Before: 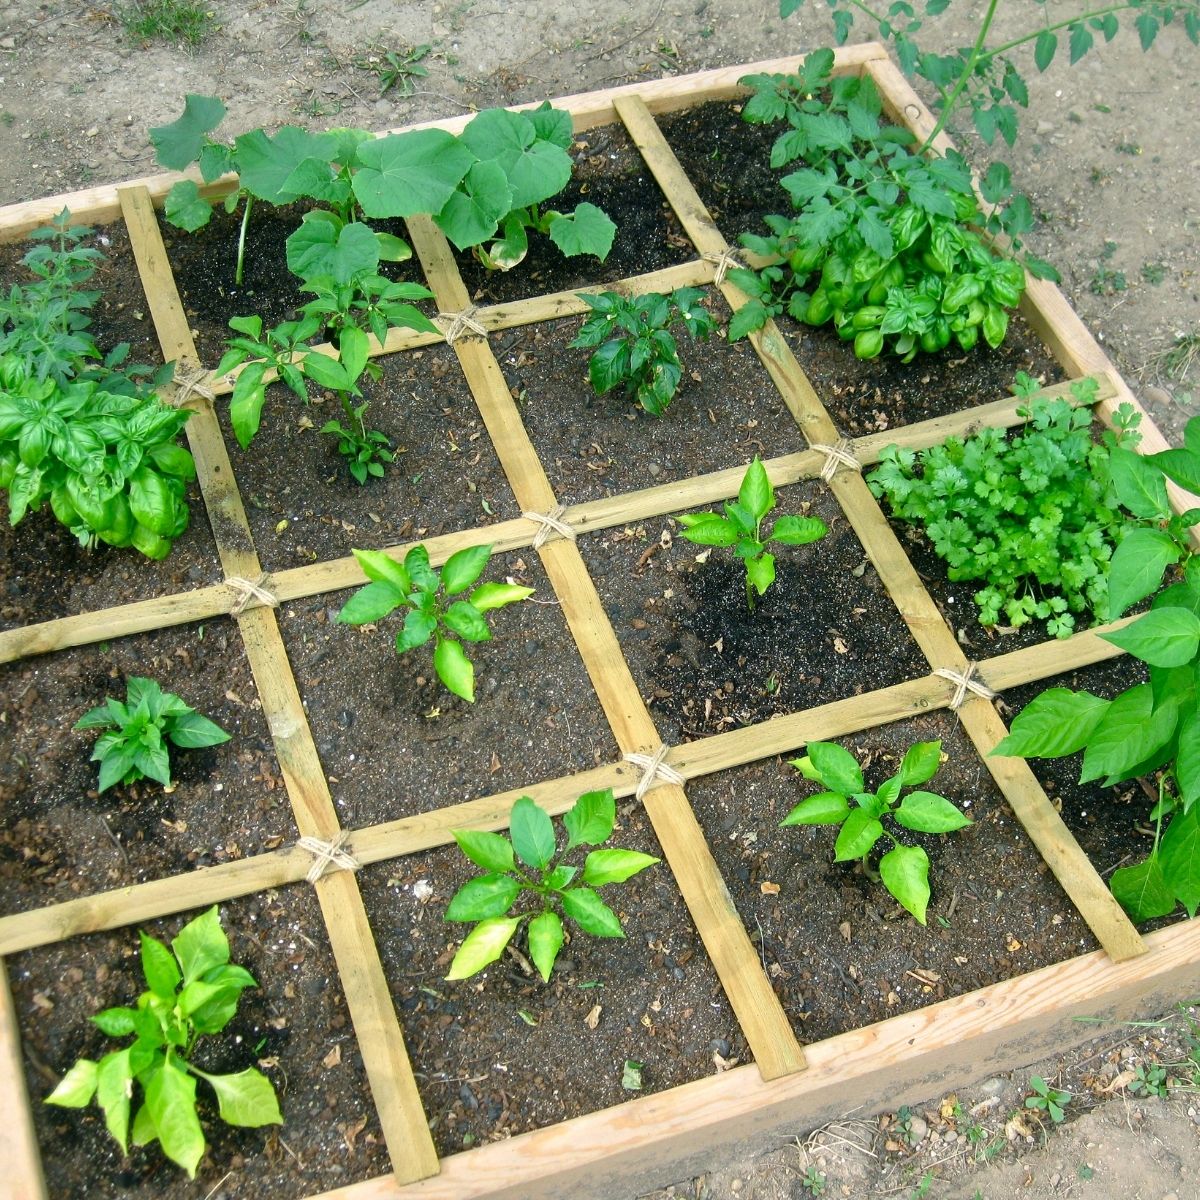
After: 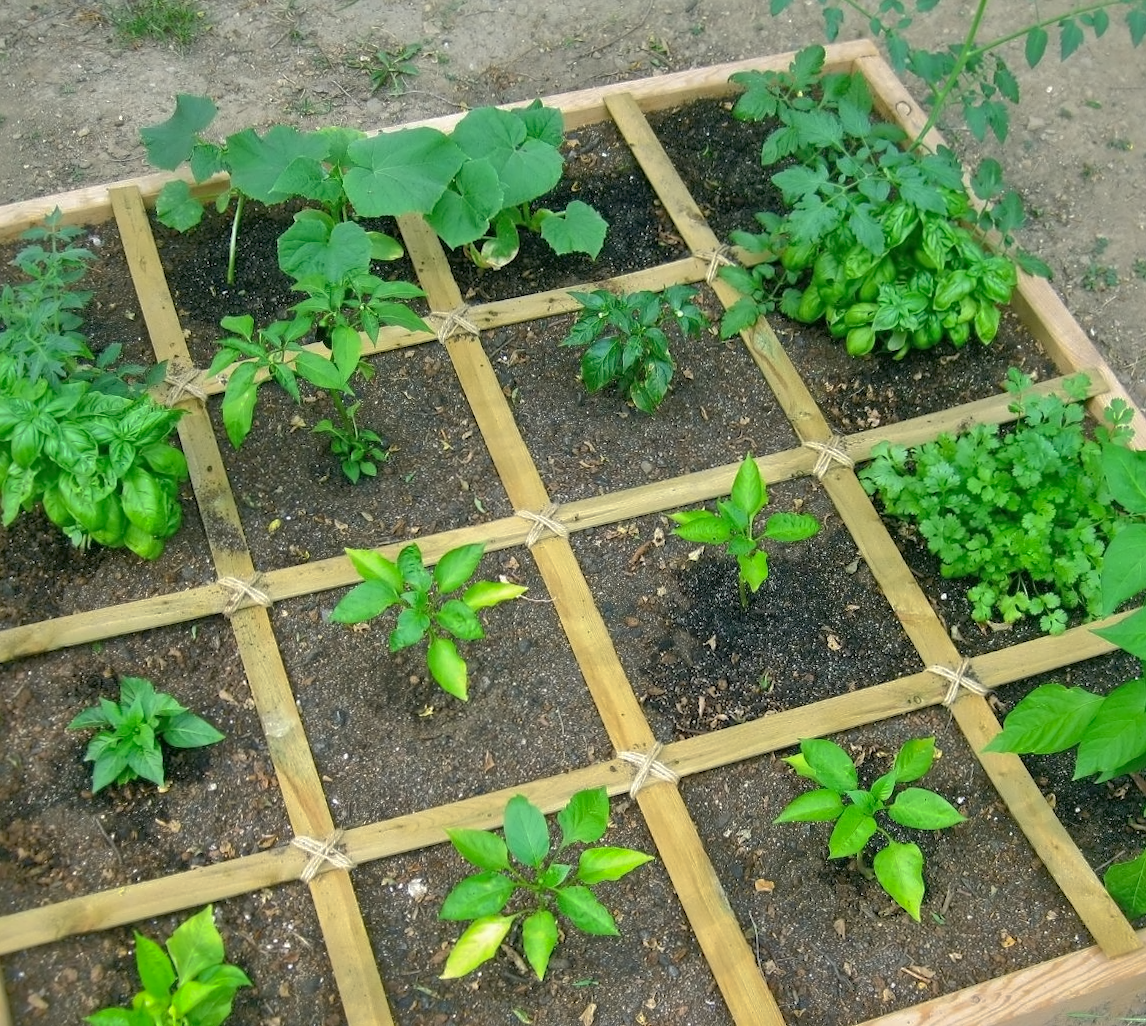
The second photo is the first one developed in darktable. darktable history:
crop and rotate: angle 0.247°, left 0.444%, right 3.608%, bottom 14.105%
contrast equalizer: y [[0.5 ×4, 0.524, 0.59], [0.5 ×6], [0.5 ×6], [0, 0, 0, 0.01, 0.045, 0.012], [0, 0, 0, 0.044, 0.195, 0.131]]
shadows and highlights: shadows 60.99, highlights -59.67
